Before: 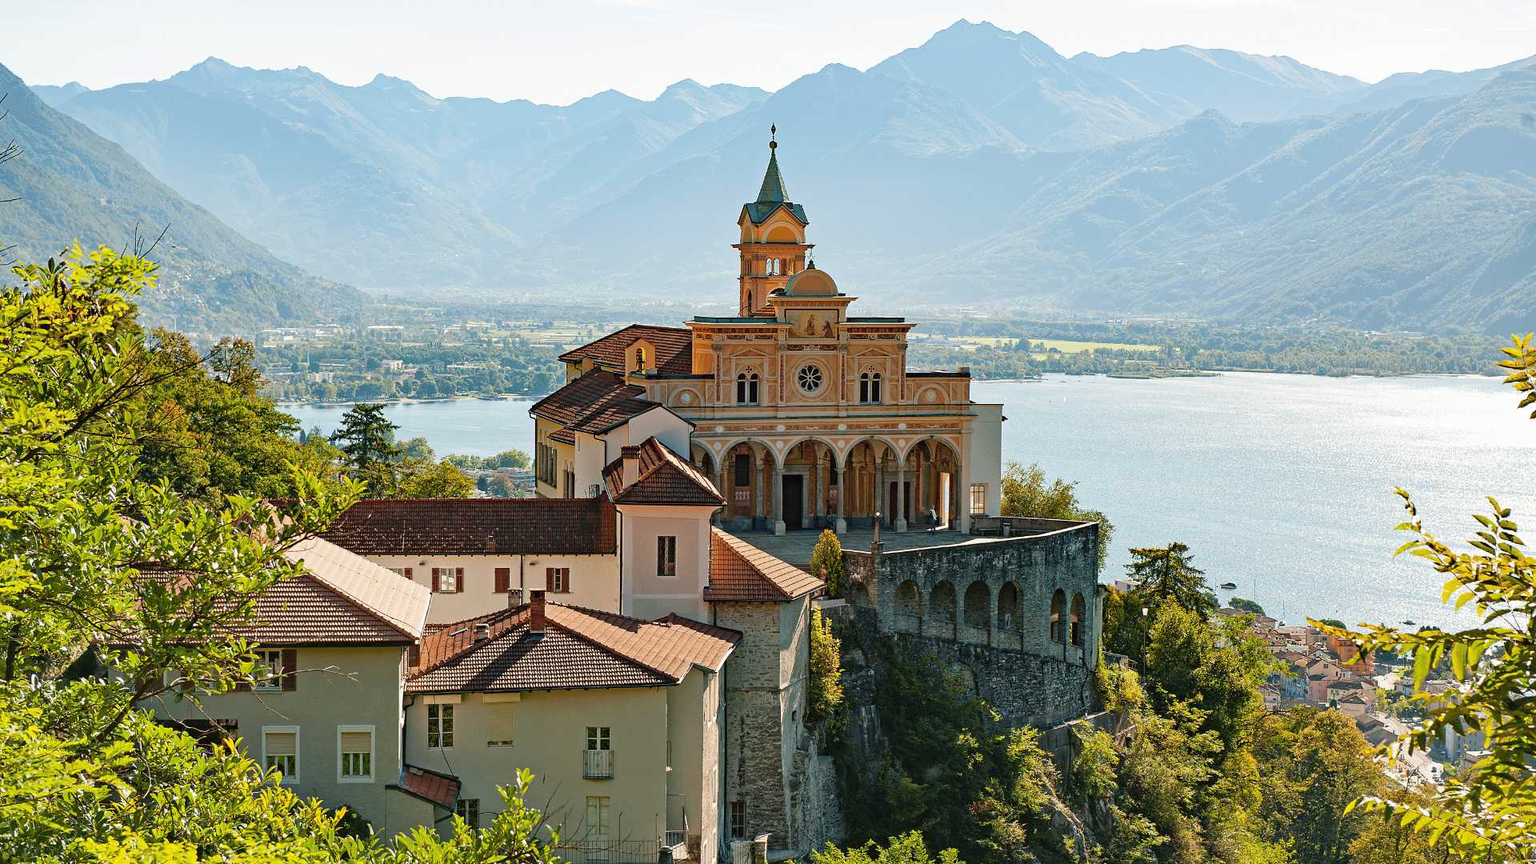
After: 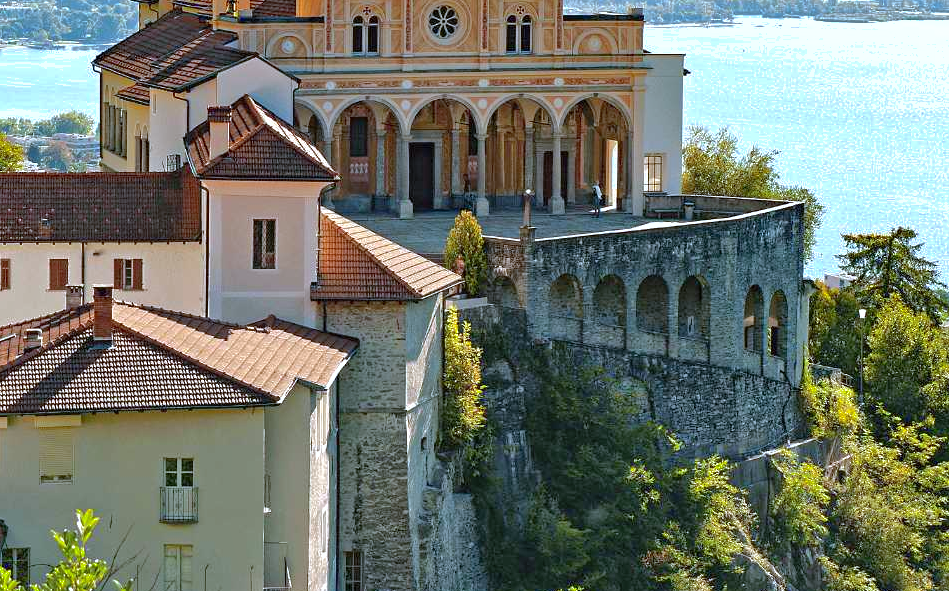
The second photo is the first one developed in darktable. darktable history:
white balance: red 0.926, green 1.003, blue 1.133
tone equalizer: -8 EV -1.84 EV, -7 EV -1.16 EV, -6 EV -1.62 EV, smoothing diameter 25%, edges refinement/feathering 10, preserve details guided filter
crop: left 29.672%, top 41.786%, right 20.851%, bottom 3.487%
exposure: black level correction 0.001, exposure 0.5 EV, compensate exposure bias true, compensate highlight preservation false
shadows and highlights: on, module defaults
